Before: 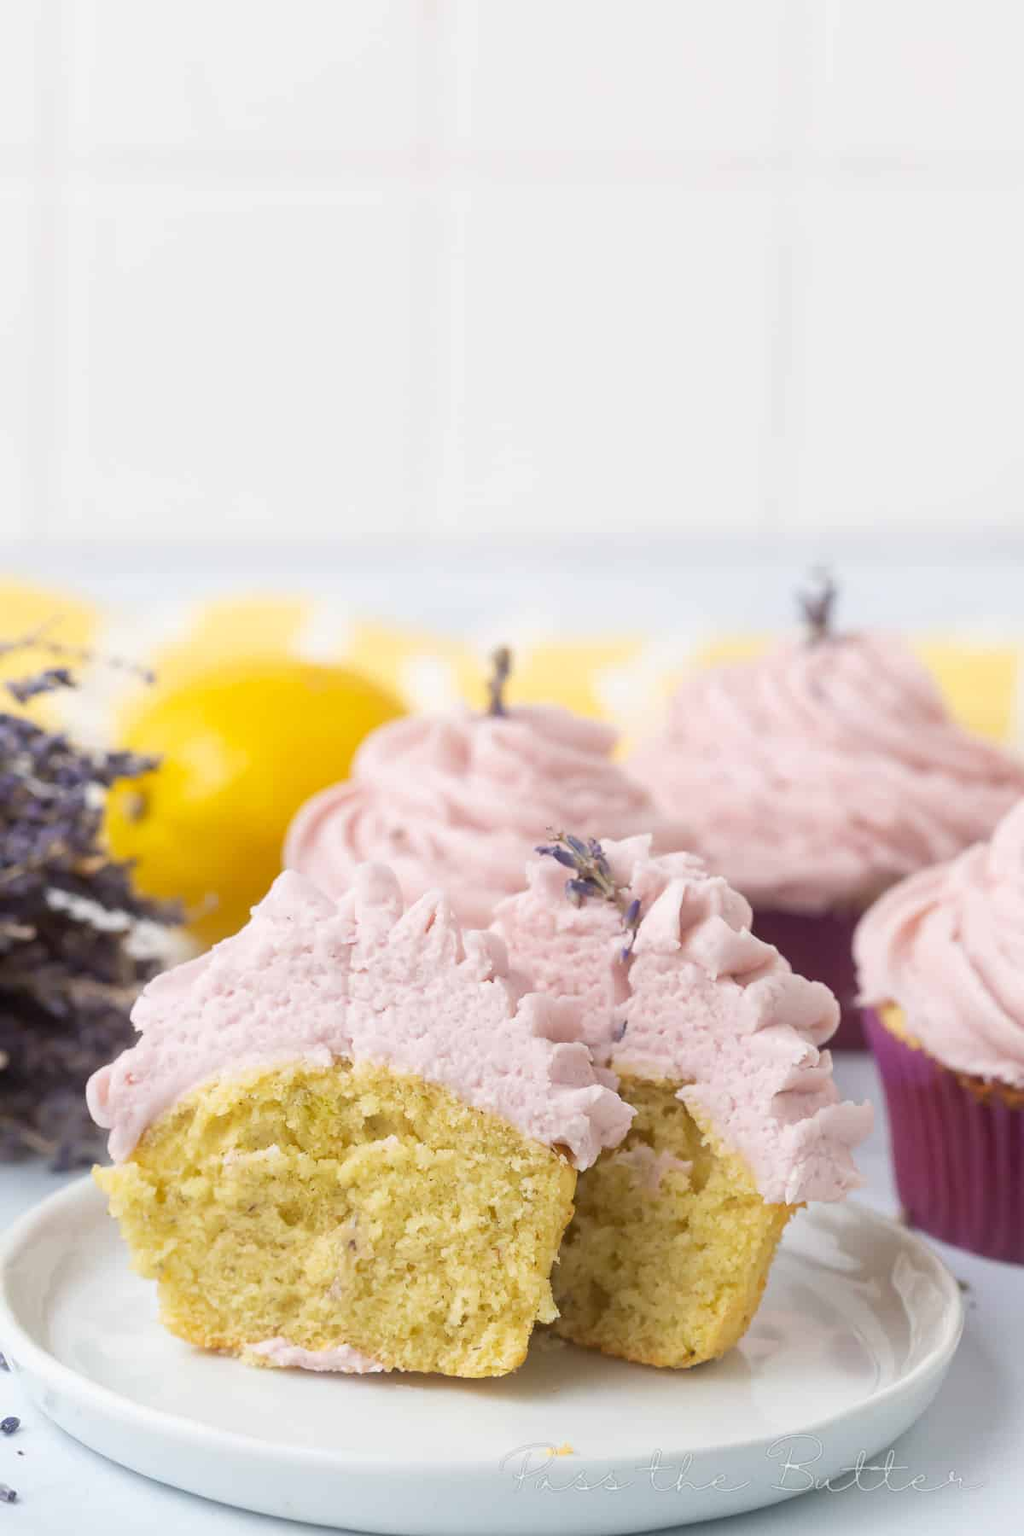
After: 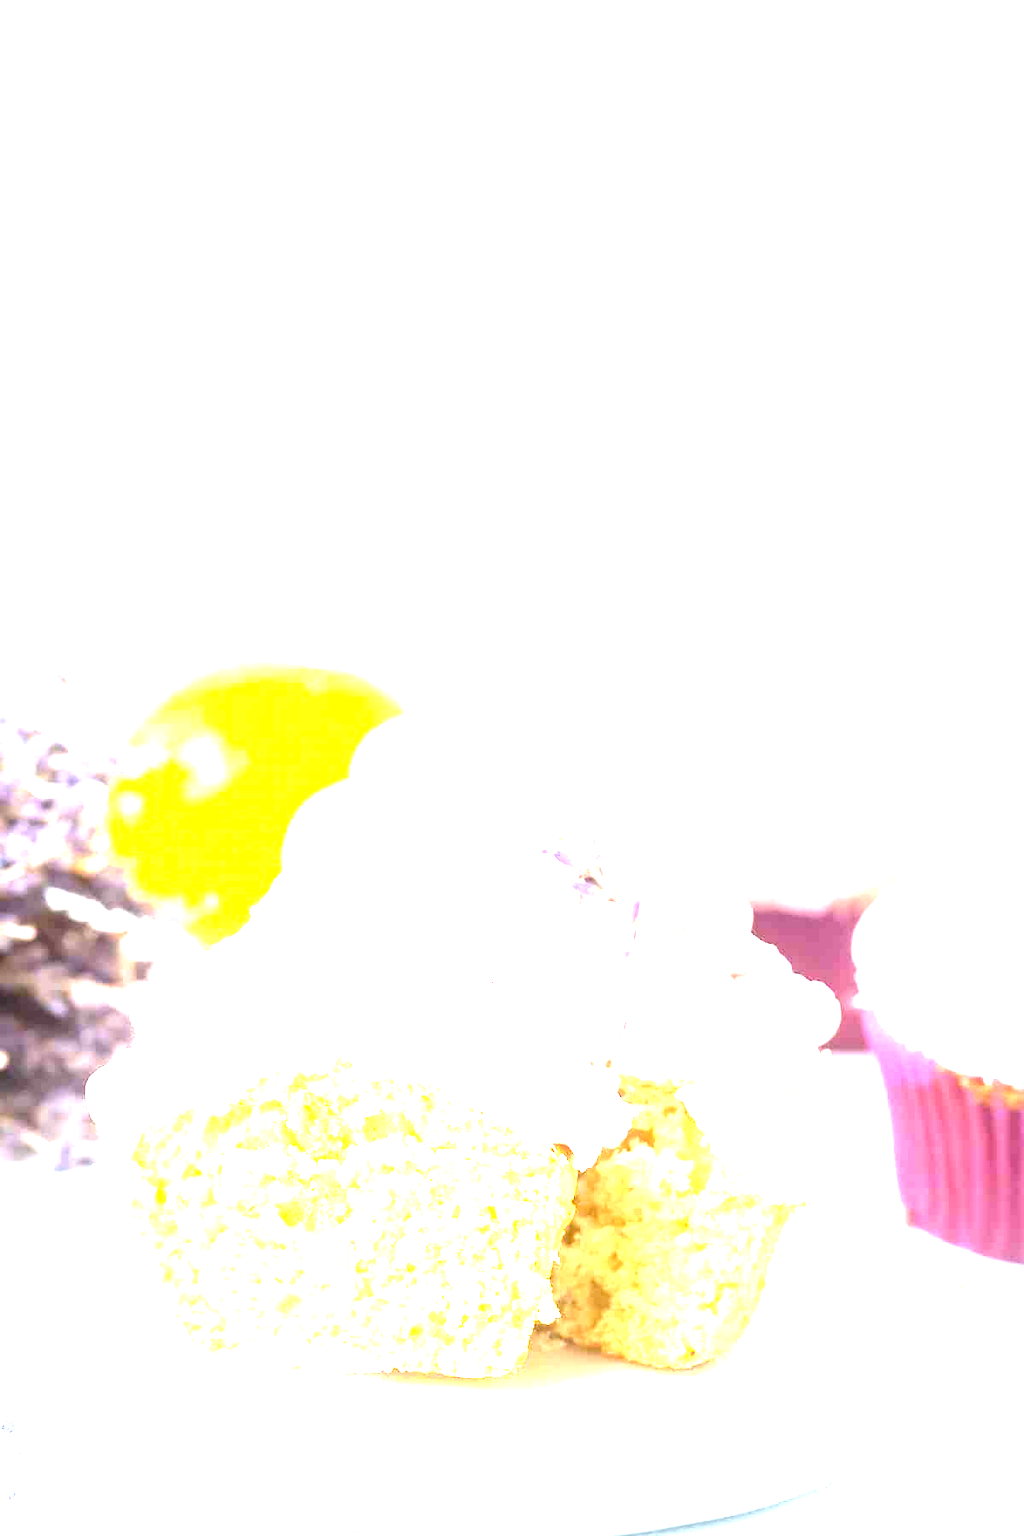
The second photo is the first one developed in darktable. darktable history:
exposure: exposure 3.1 EV, compensate exposure bias true, compensate highlight preservation false
